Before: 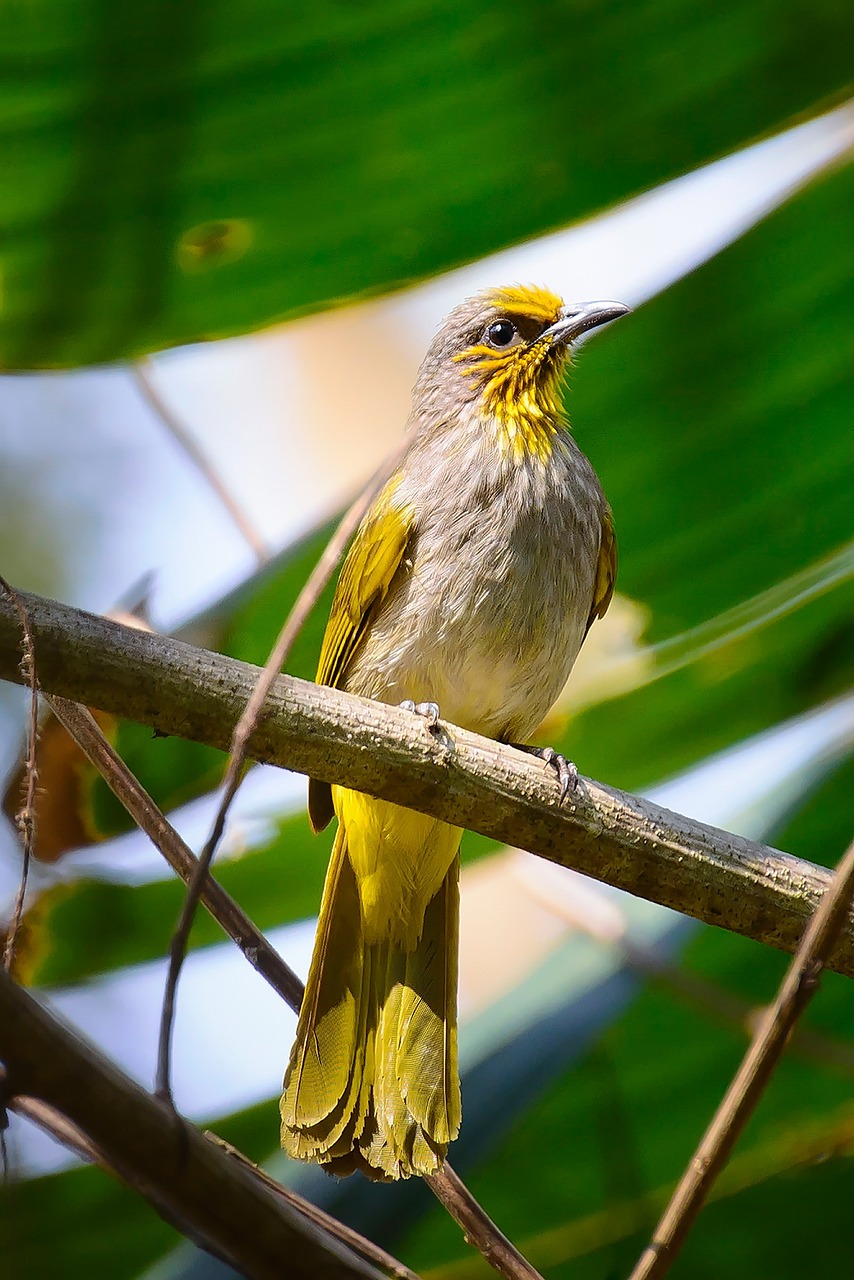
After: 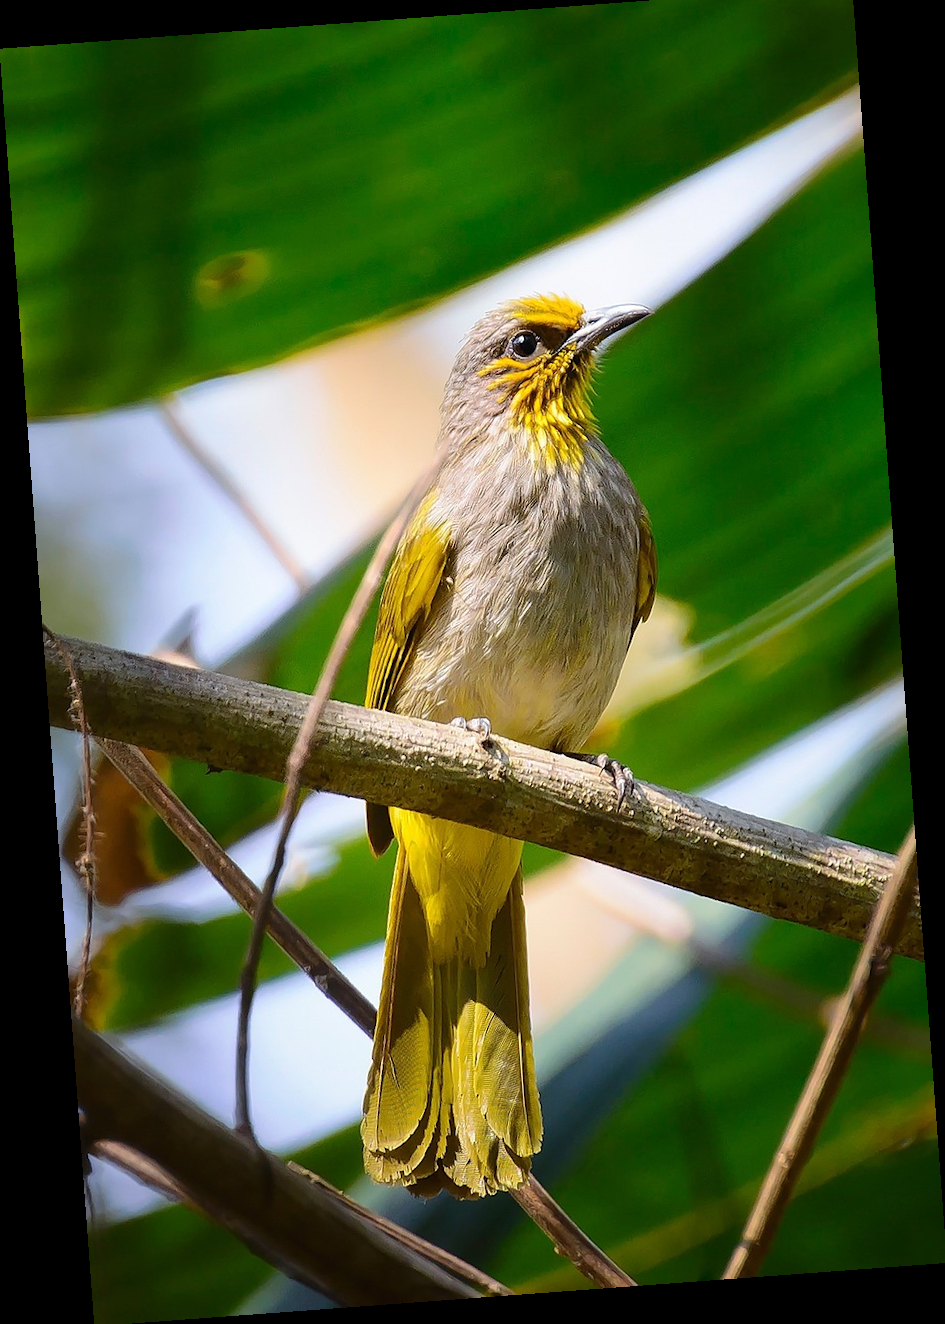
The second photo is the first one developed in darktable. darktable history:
crop: top 1.049%, right 0.001%
rotate and perspective: rotation -4.25°, automatic cropping off
